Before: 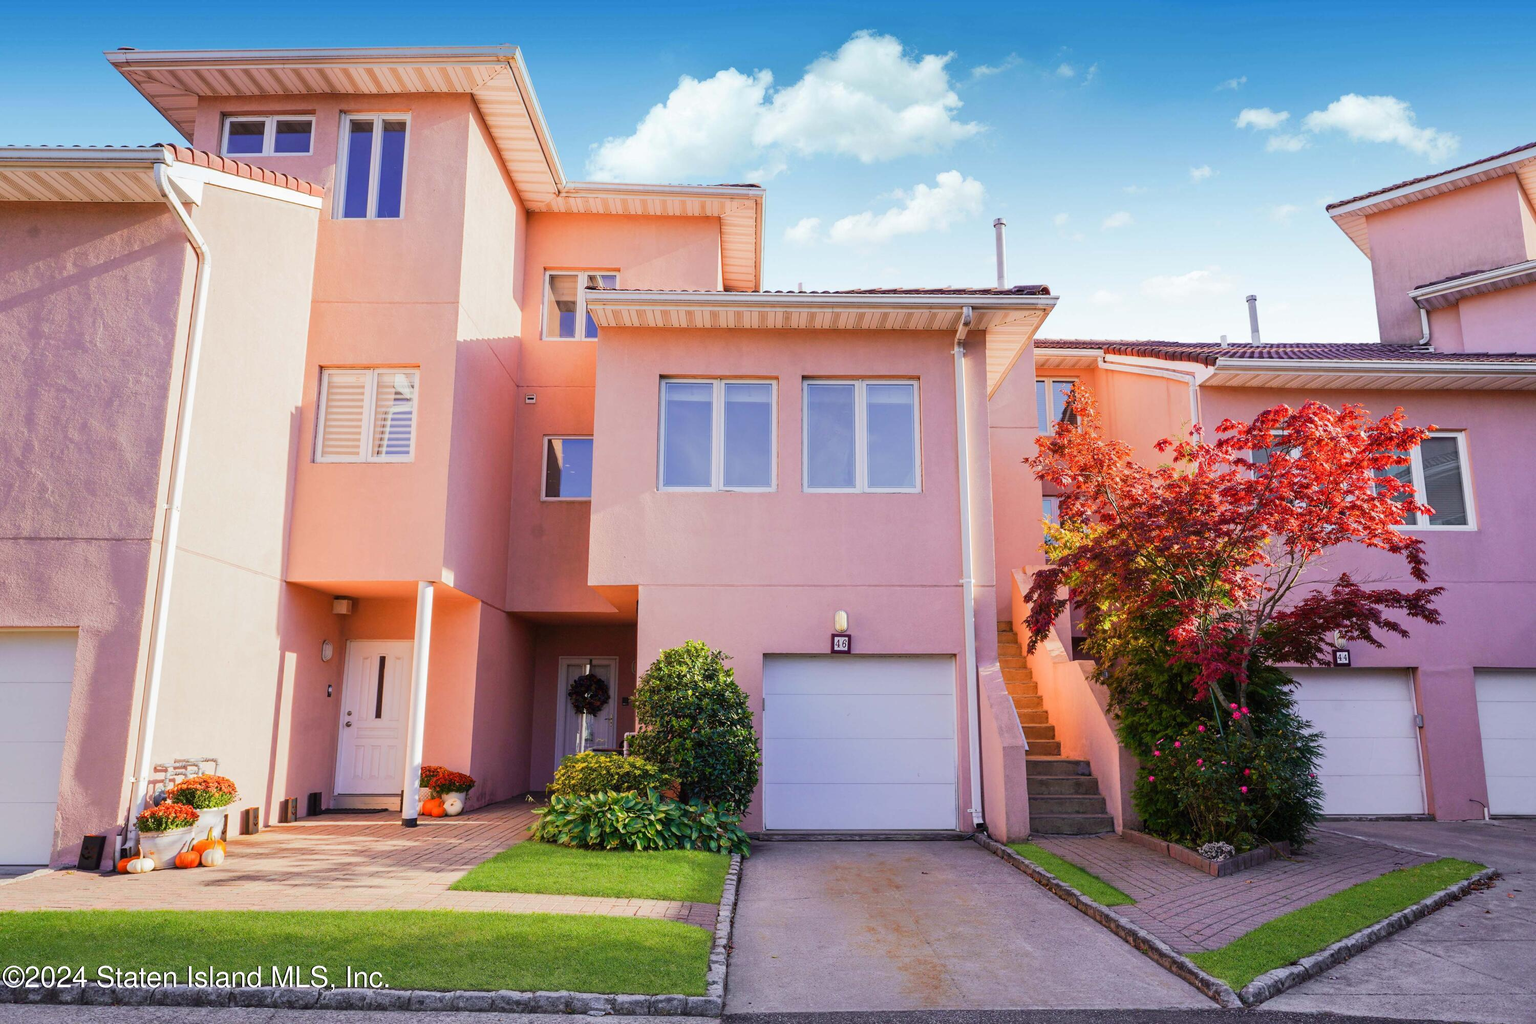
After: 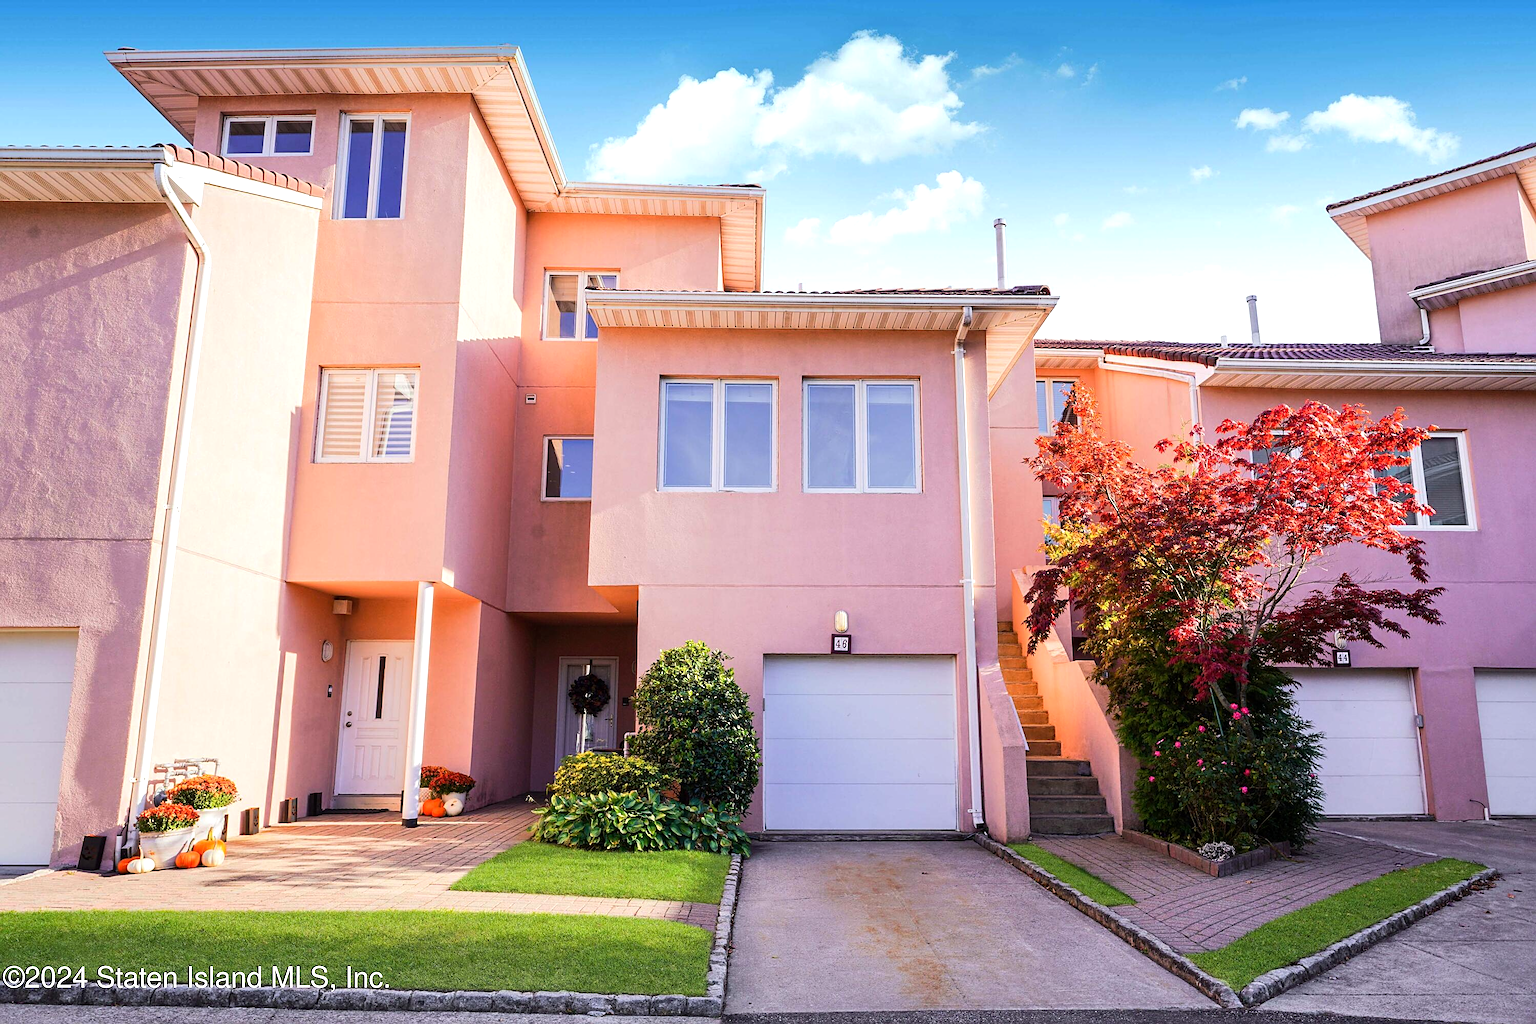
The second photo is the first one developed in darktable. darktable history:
exposure: black level correction 0.001, compensate highlight preservation false
sharpen: on, module defaults
tone equalizer: -8 EV -0.417 EV, -7 EV -0.389 EV, -6 EV -0.333 EV, -5 EV -0.222 EV, -3 EV 0.222 EV, -2 EV 0.333 EV, -1 EV 0.389 EV, +0 EV 0.417 EV, edges refinement/feathering 500, mask exposure compensation -1.57 EV, preserve details no
